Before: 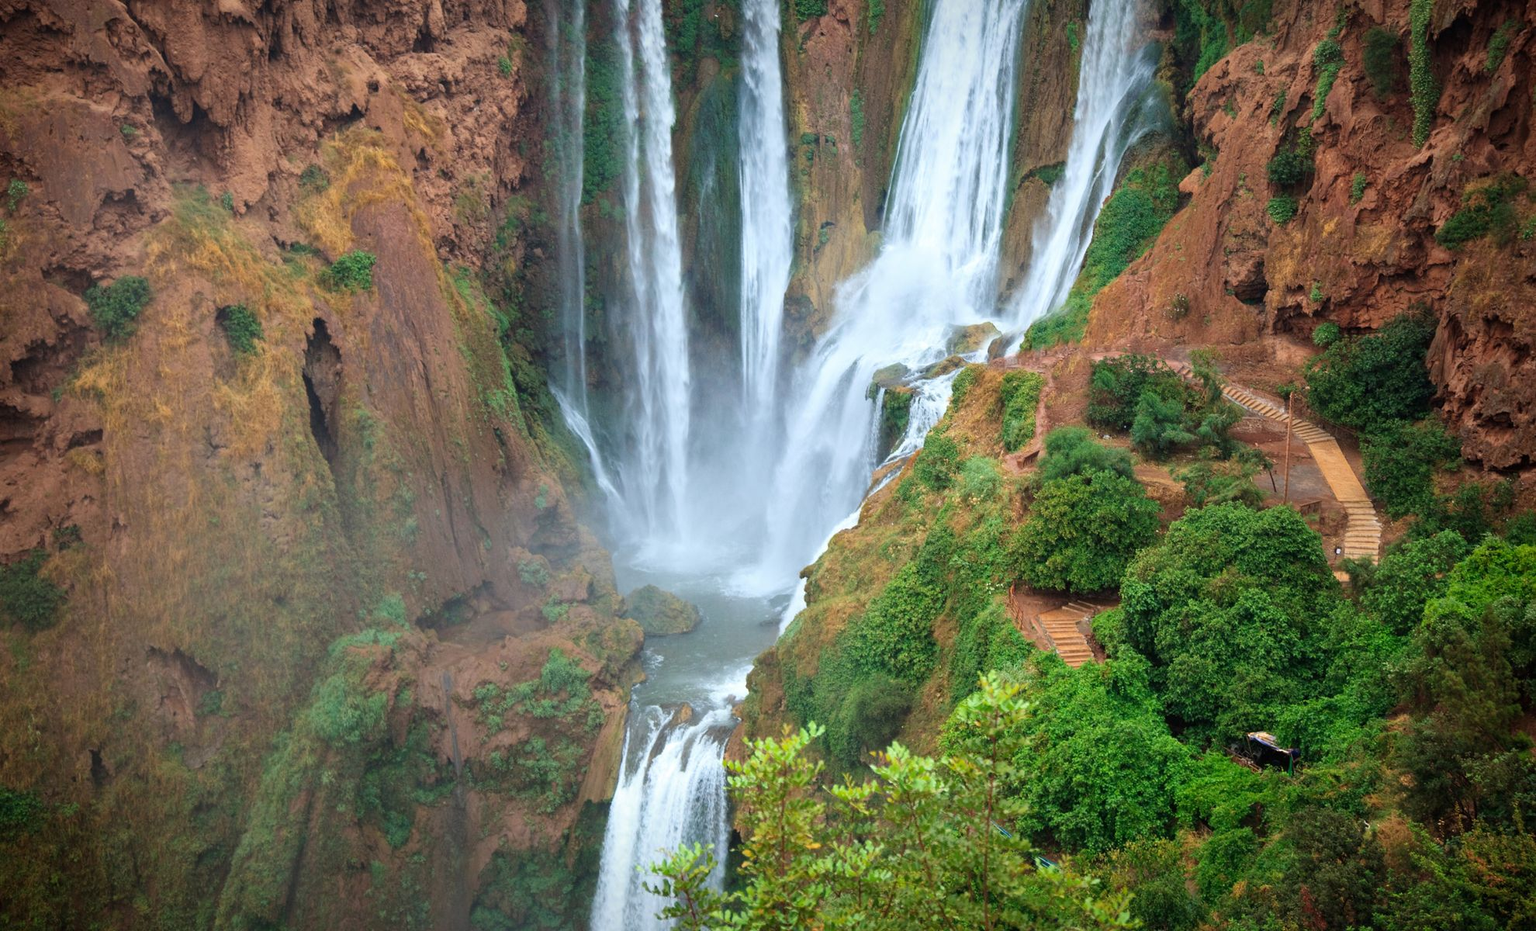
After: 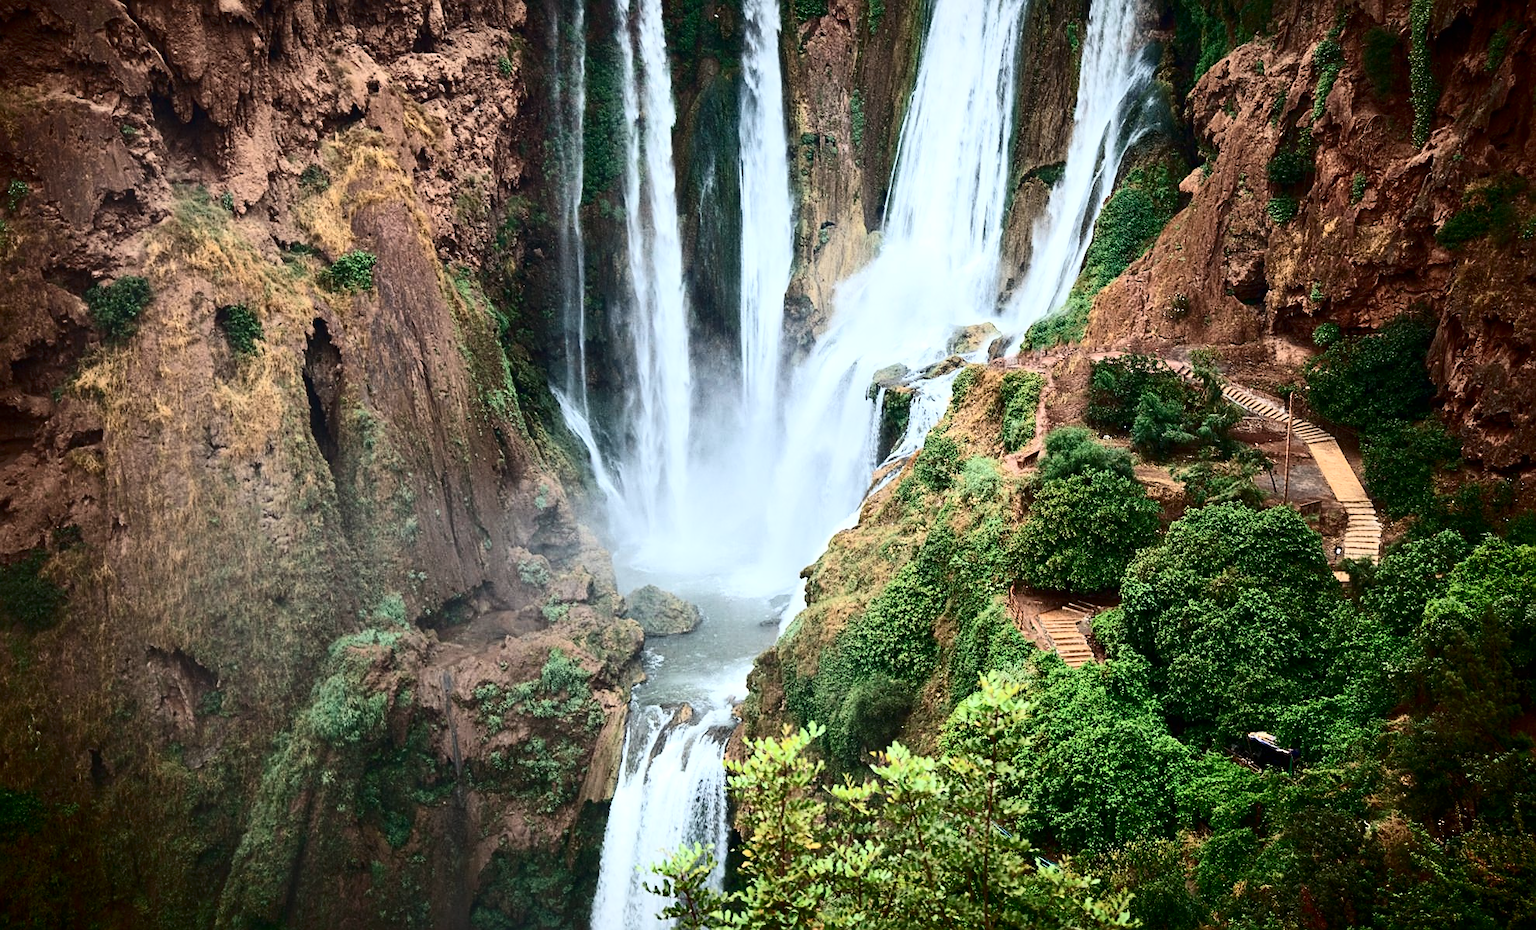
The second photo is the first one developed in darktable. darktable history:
sharpen: on, module defaults
contrast brightness saturation: contrast 0.482, saturation -0.095
